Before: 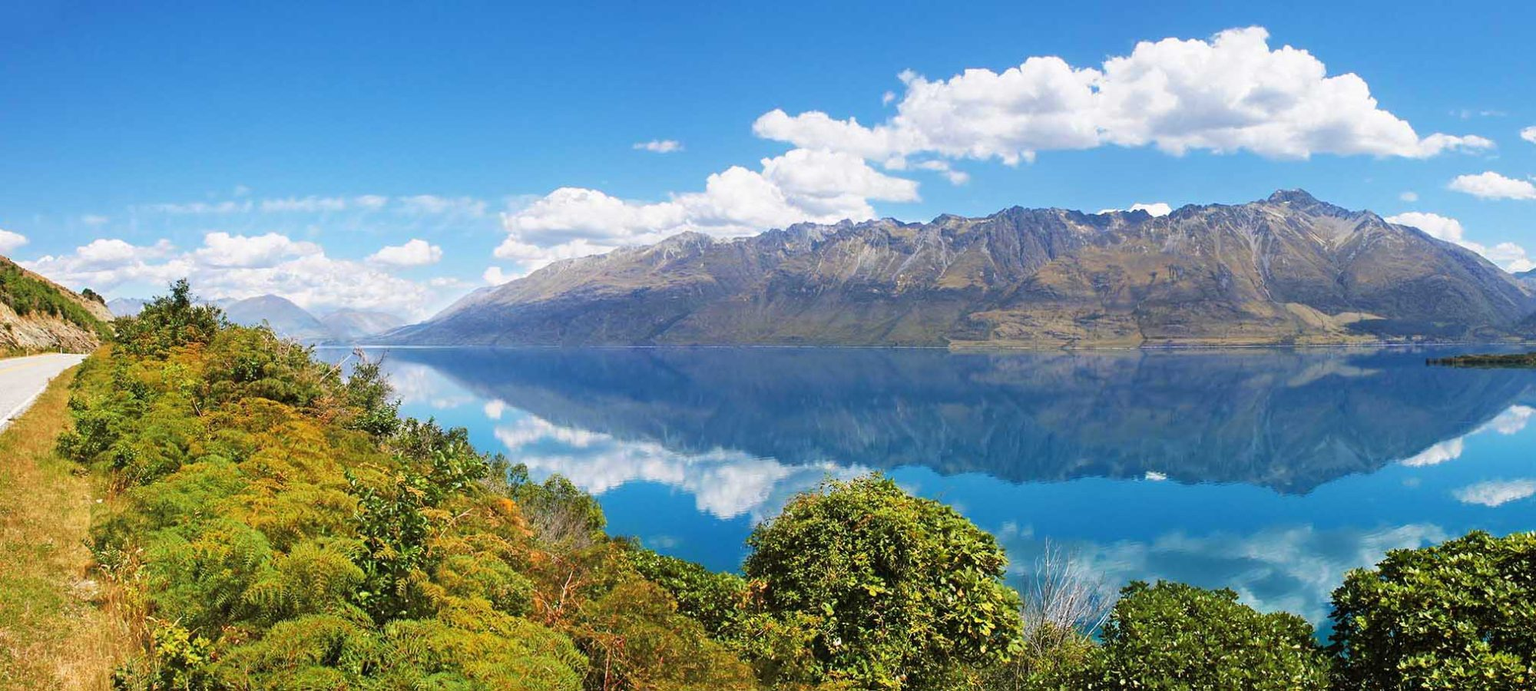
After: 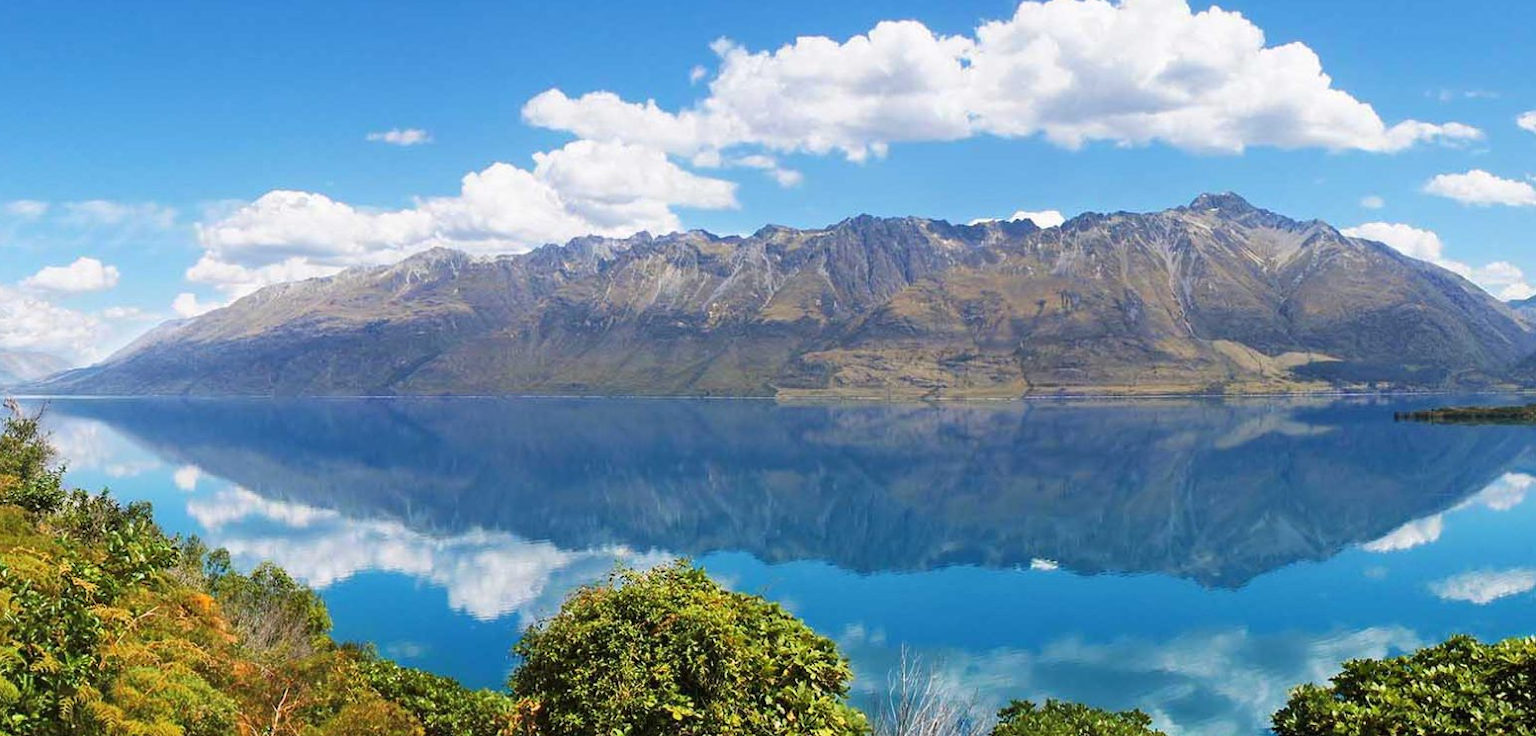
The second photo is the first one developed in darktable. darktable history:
crop: left 22.836%, top 5.89%, bottom 11.87%
